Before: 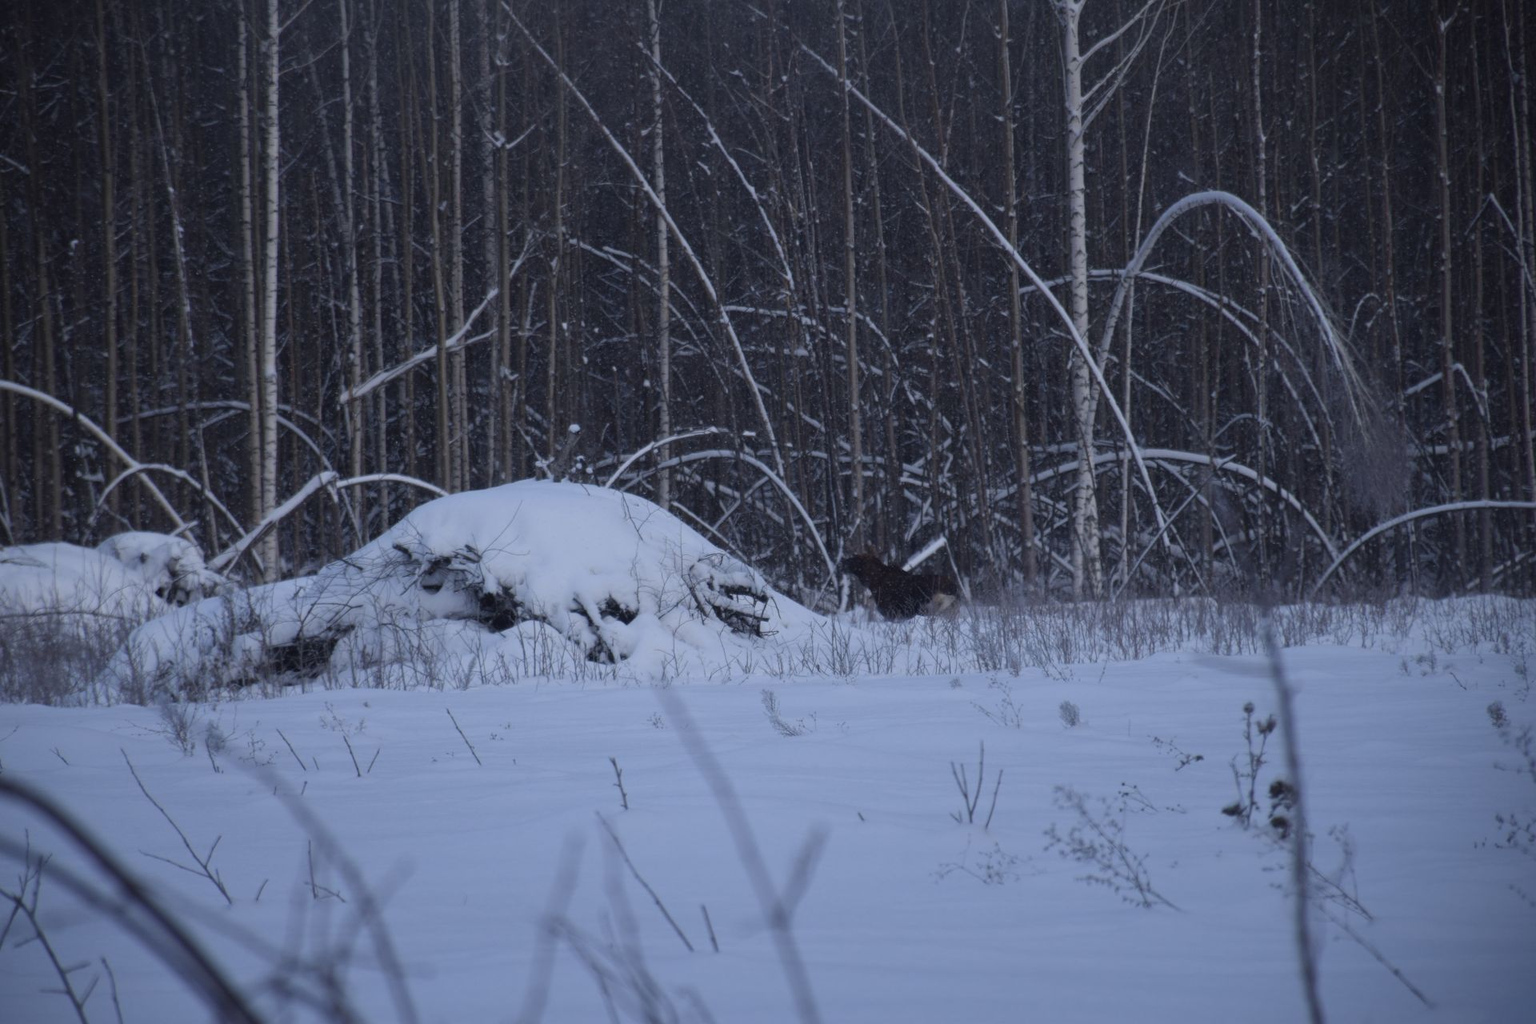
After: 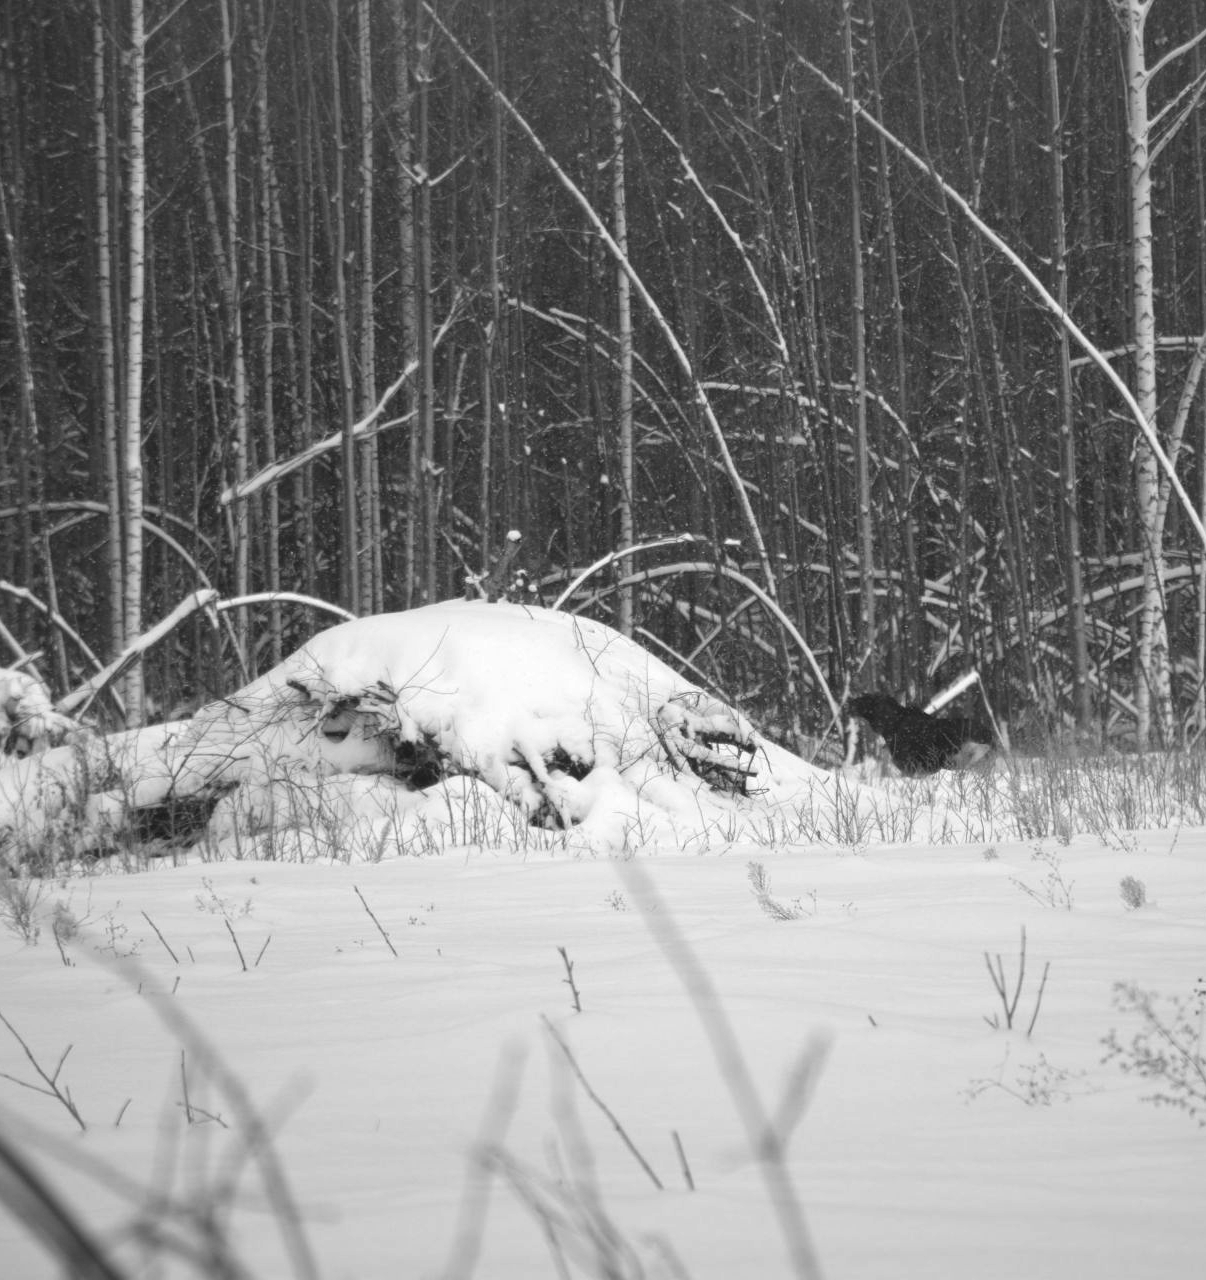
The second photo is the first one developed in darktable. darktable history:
contrast brightness saturation: saturation -1
crop: left 10.644%, right 26.528%
exposure: black level correction 0, exposure 1.173 EV, compensate exposure bias true, compensate highlight preservation false
